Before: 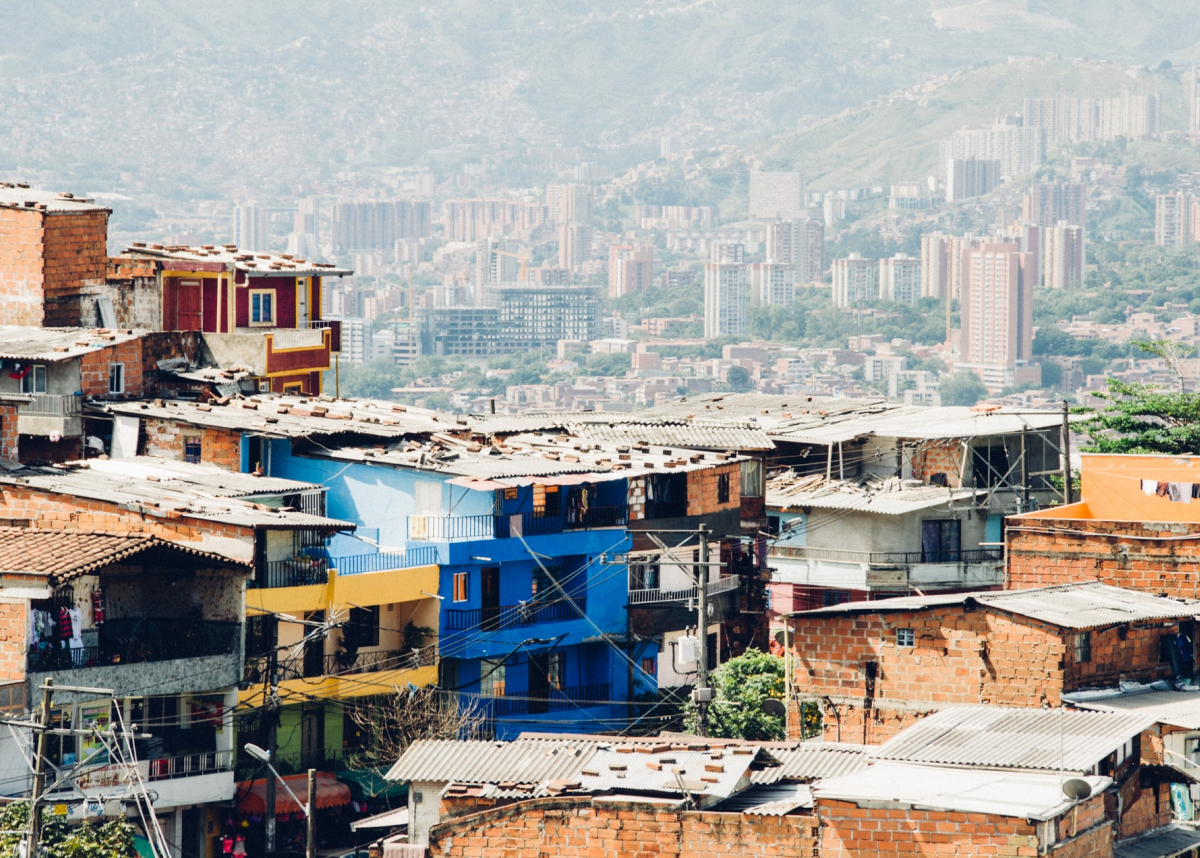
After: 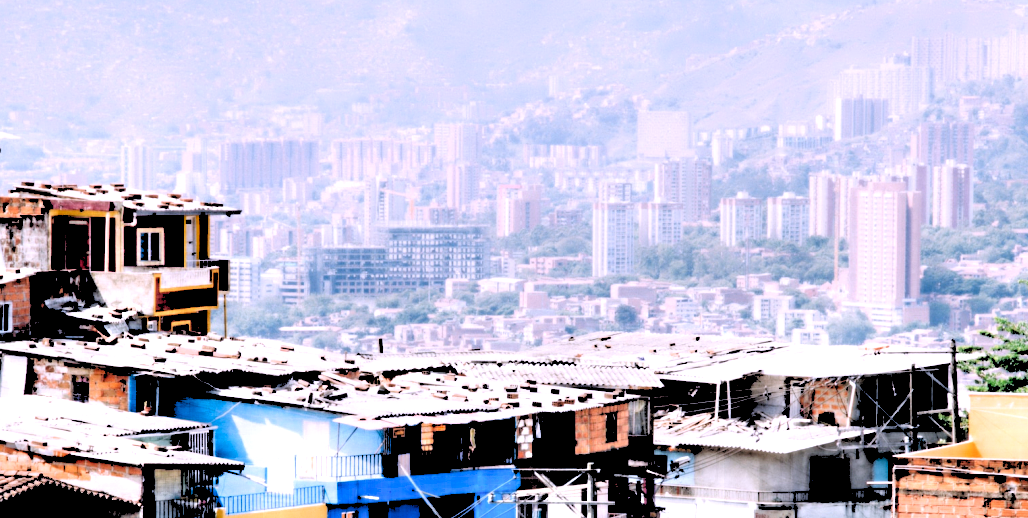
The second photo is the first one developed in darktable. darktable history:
rgb levels: levels [[0.027, 0.429, 0.996], [0, 0.5, 1], [0, 0.5, 1]]
contrast equalizer: y [[0.783, 0.666, 0.575, 0.77, 0.556, 0.501], [0.5 ×6], [0.5 ×6], [0, 0.02, 0.272, 0.399, 0.062, 0], [0 ×6]]
crop and rotate: left 9.345%, top 7.22%, right 4.982%, bottom 32.331%
white balance: red 1.042, blue 1.17
